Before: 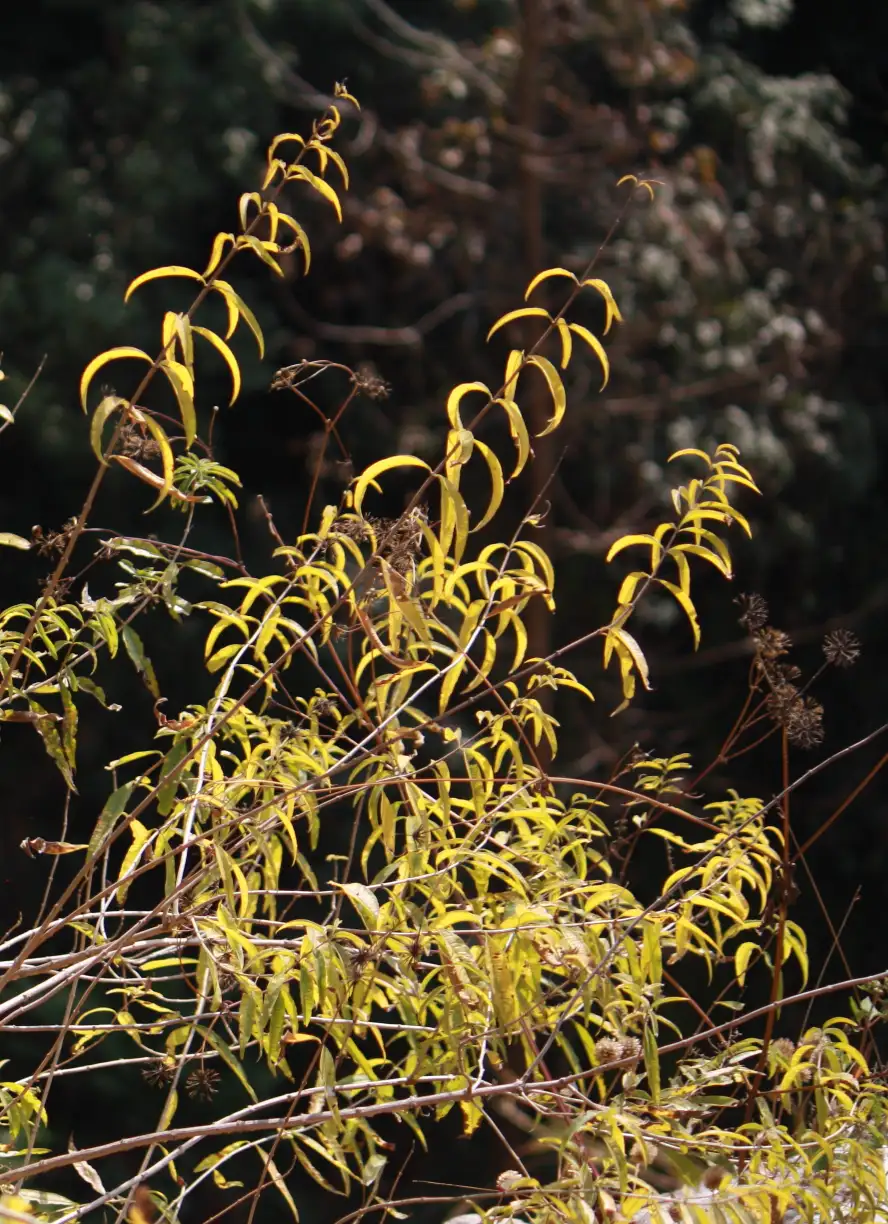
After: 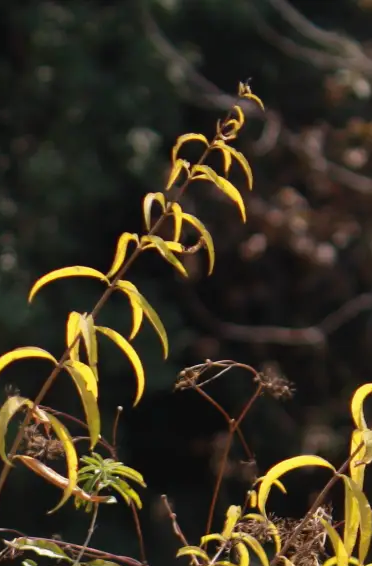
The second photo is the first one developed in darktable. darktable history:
contrast brightness saturation: contrast -0.02, brightness -0.01, saturation 0.03
crop and rotate: left 10.817%, top 0.062%, right 47.194%, bottom 53.626%
